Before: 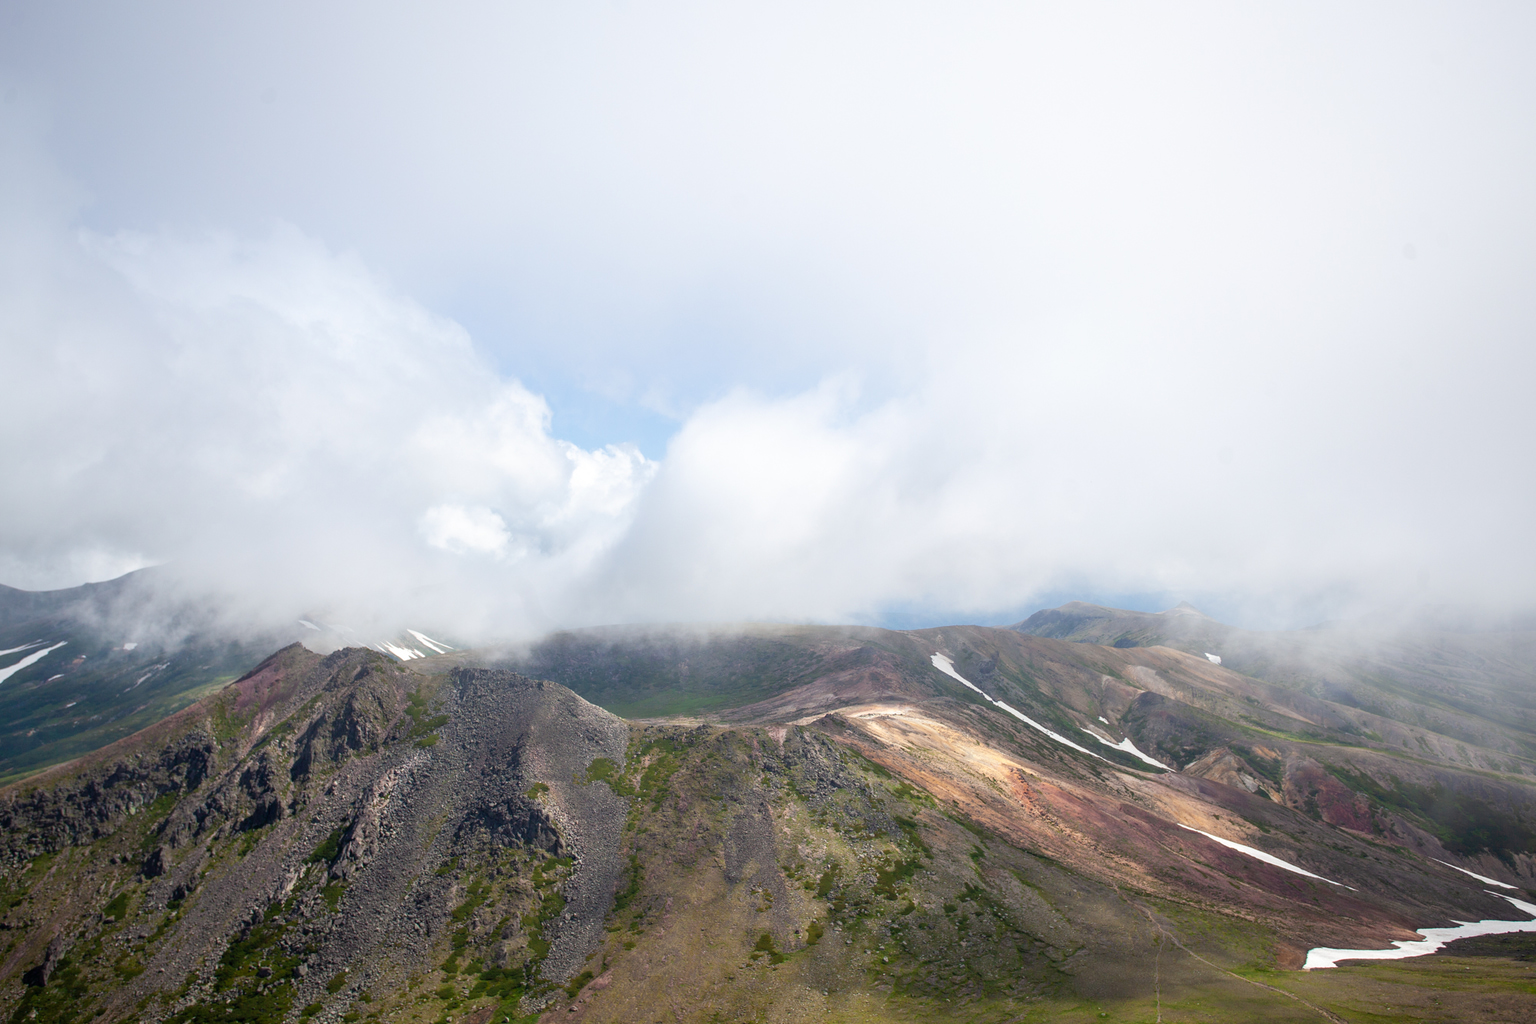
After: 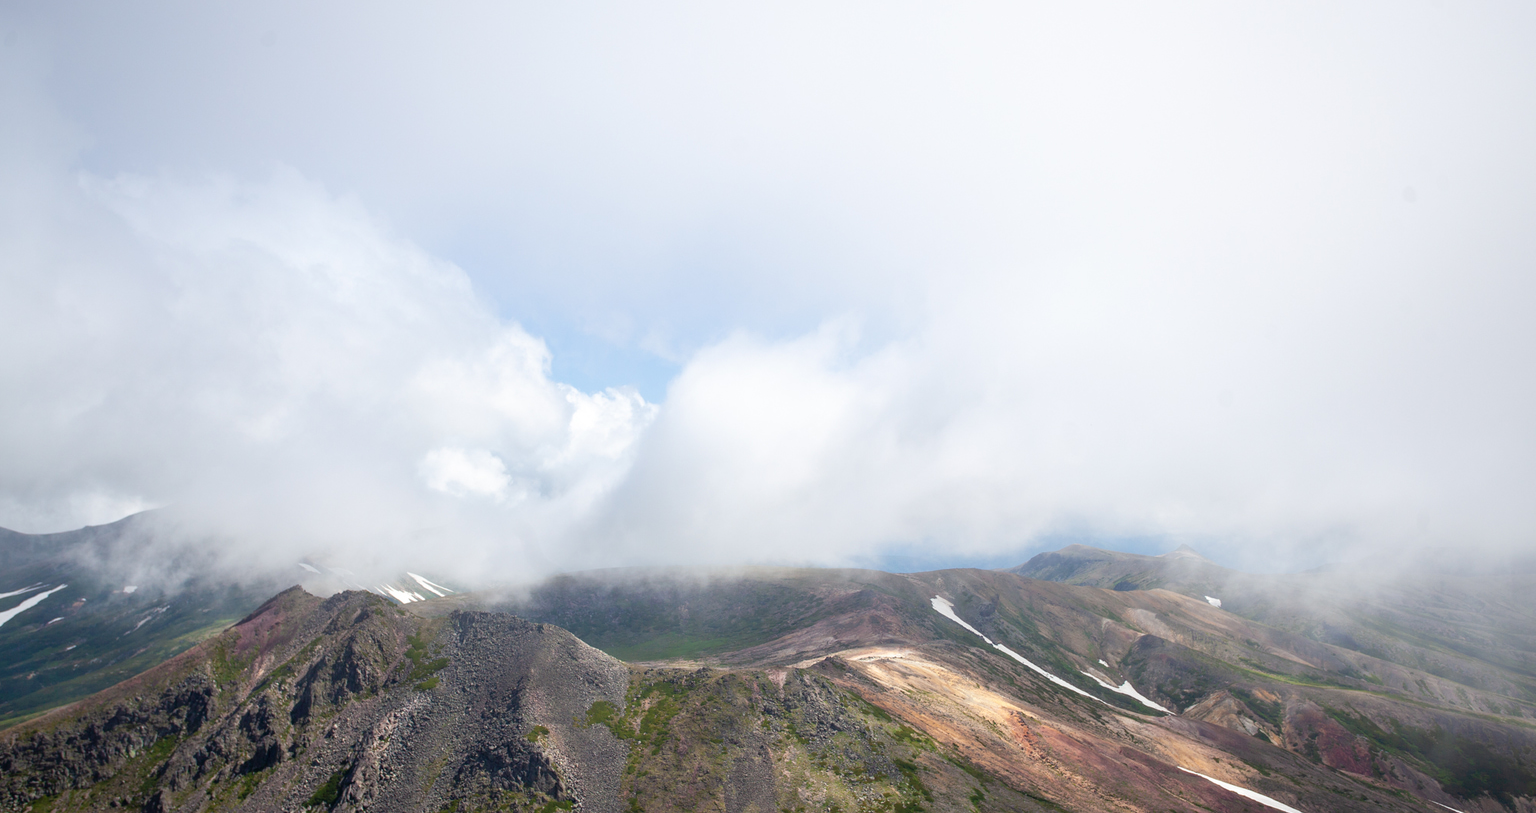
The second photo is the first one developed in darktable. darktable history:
exposure: black level correction 0, compensate exposure bias true, compensate highlight preservation false
crop and rotate: top 5.664%, bottom 14.867%
